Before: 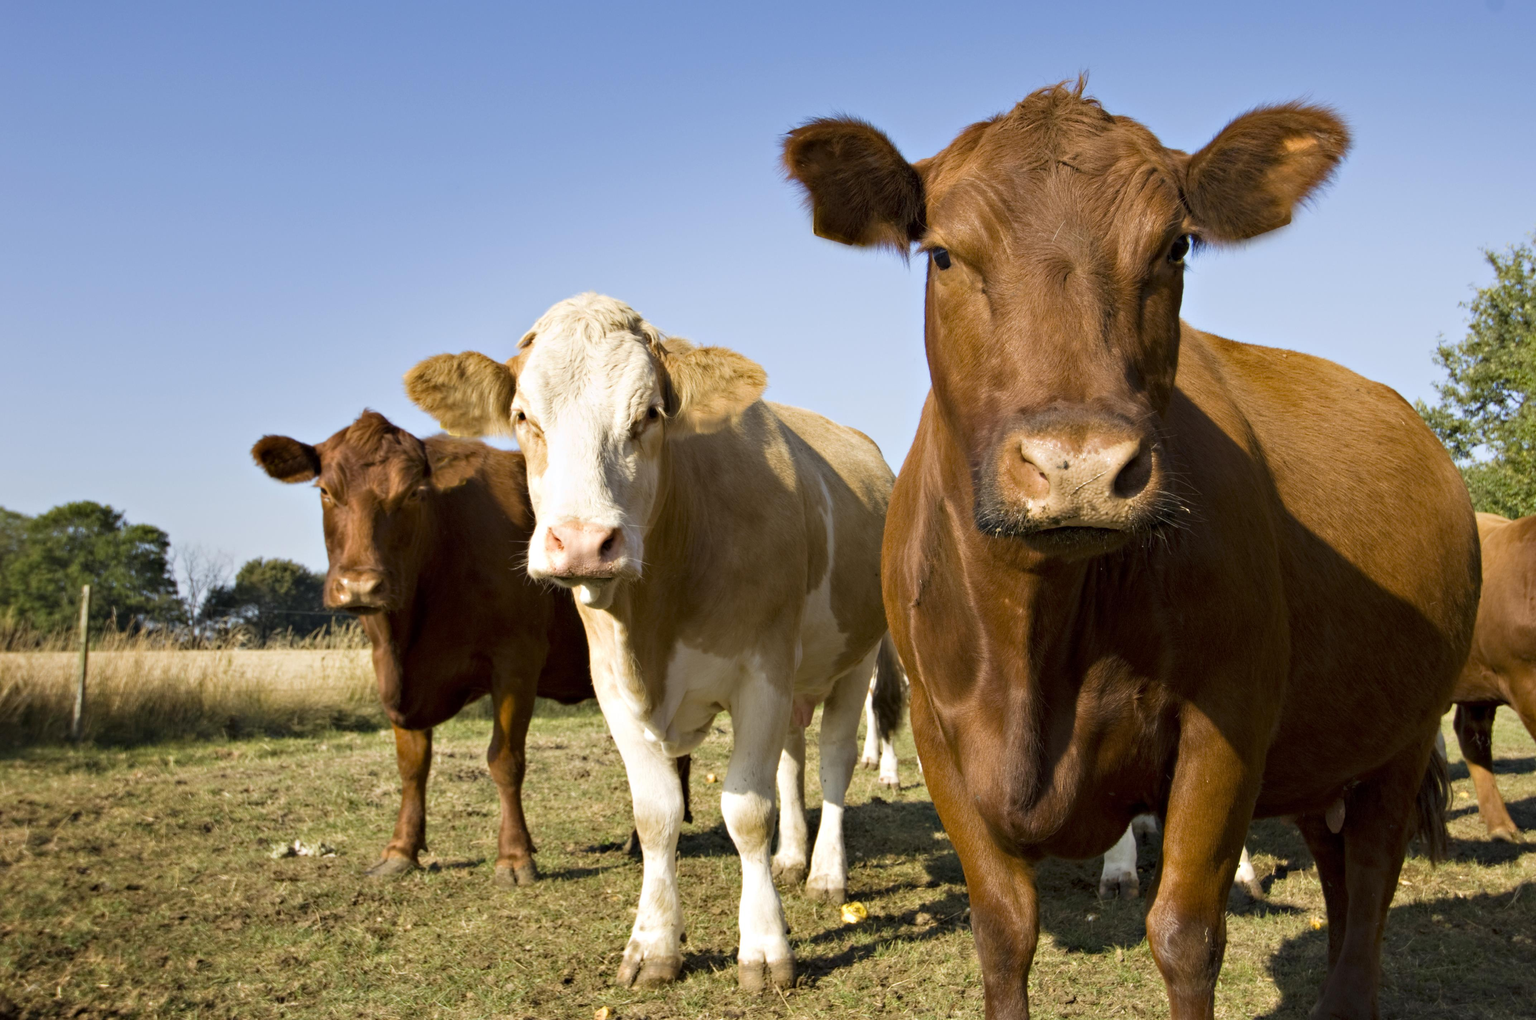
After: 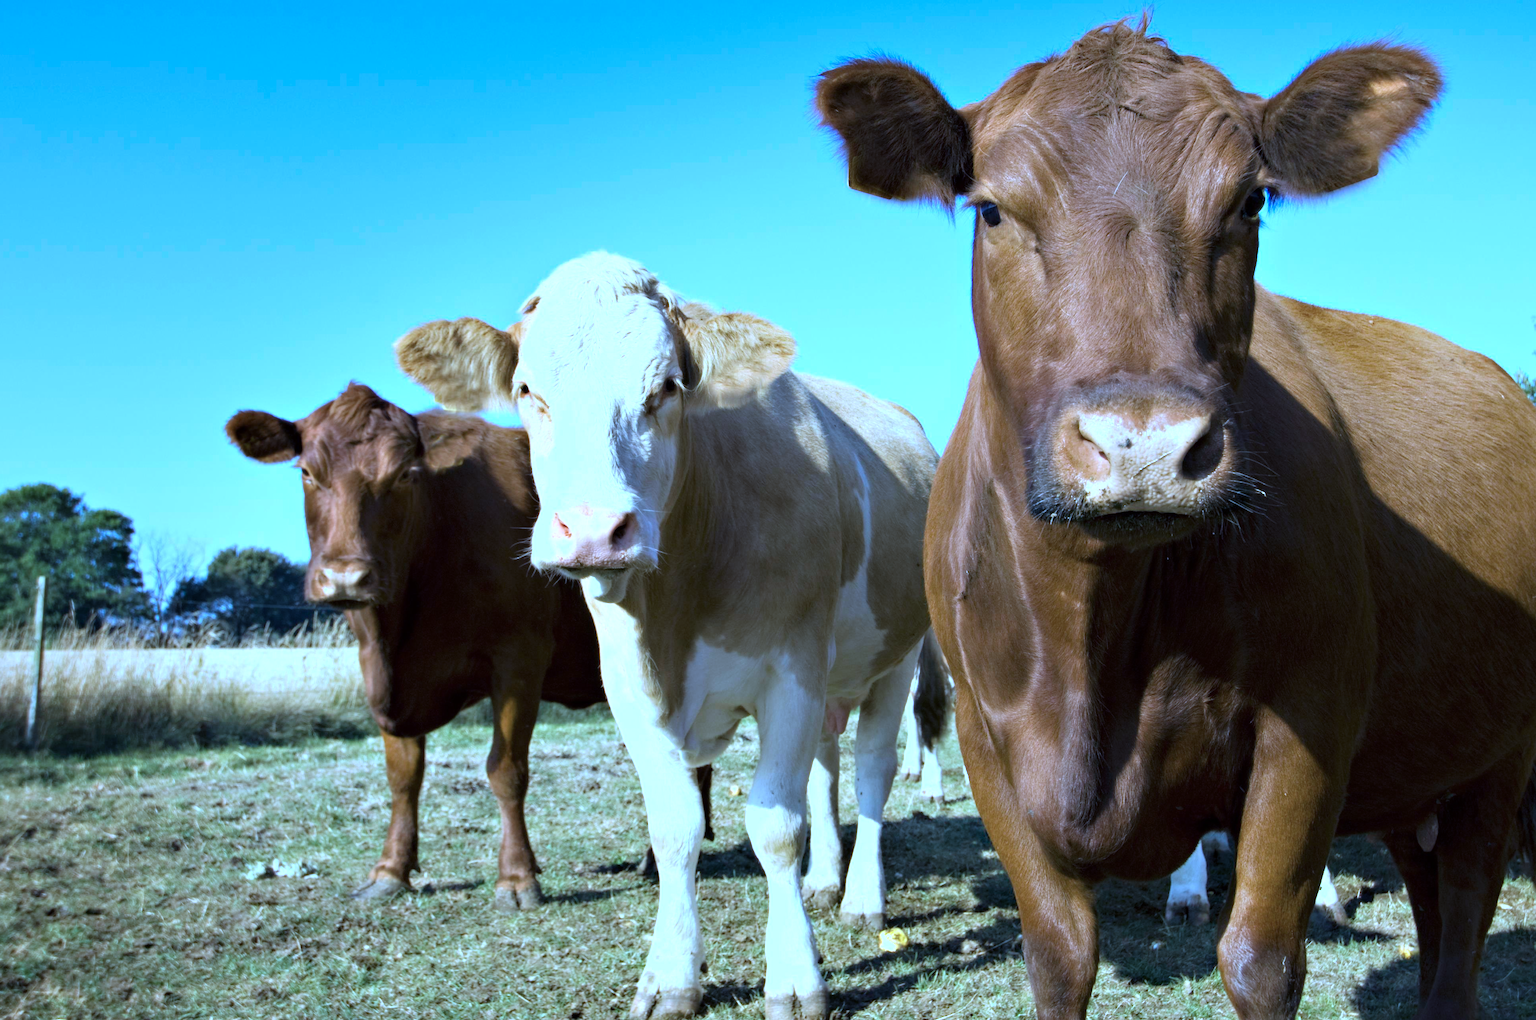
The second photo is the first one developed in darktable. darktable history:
tone equalizer: -8 EV -0.379 EV, -7 EV -0.396 EV, -6 EV -0.329 EV, -5 EV -0.223 EV, -3 EV 0.208 EV, -2 EV 0.322 EV, -1 EV 0.391 EV, +0 EV 0.407 EV
color balance rgb: linear chroma grading › global chroma 5.259%, perceptual saturation grading › global saturation 0.023%, global vibrance 11.668%, contrast 4.997%
crop: left 3.205%, top 6.486%, right 6.647%, bottom 3.318%
color calibration: illuminant as shot in camera, x 0.442, y 0.414, temperature 2869.13 K
